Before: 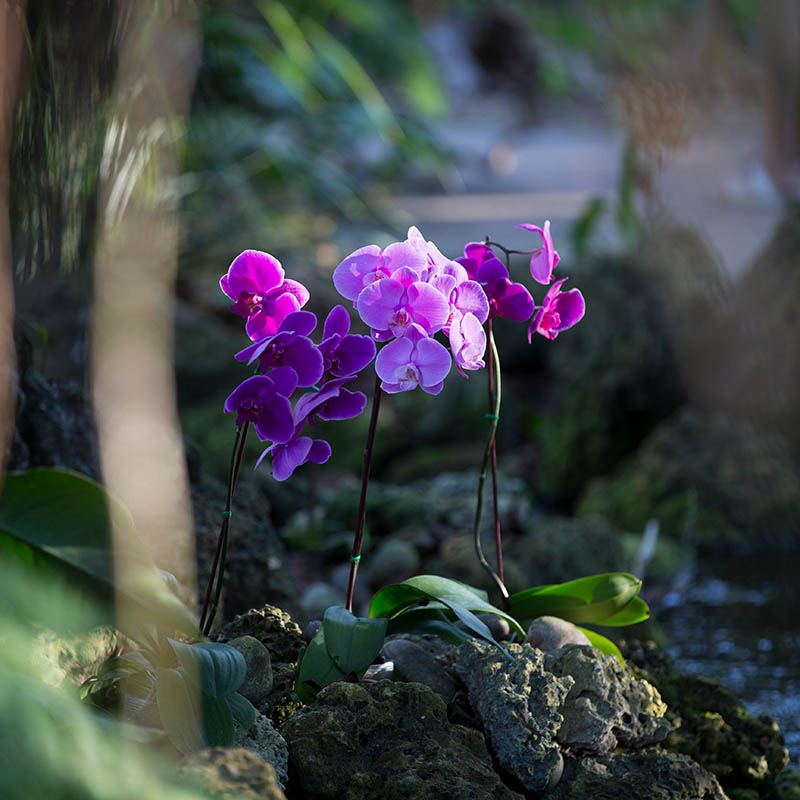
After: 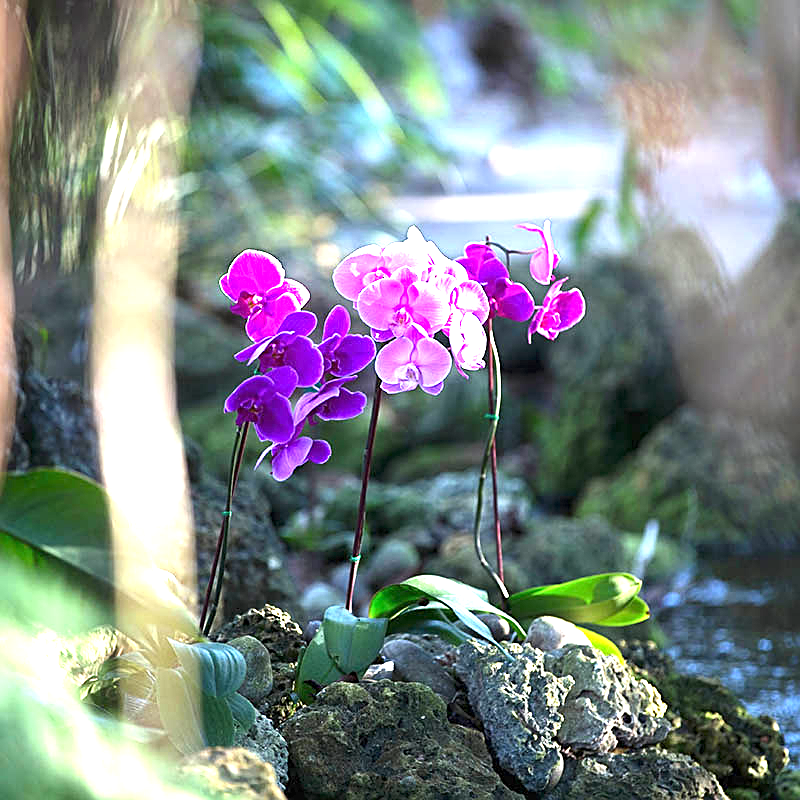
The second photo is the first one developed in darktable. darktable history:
exposure: black level correction 0, exposure 2.105 EV, compensate highlight preservation false
tone equalizer: on, module defaults
sharpen: on, module defaults
